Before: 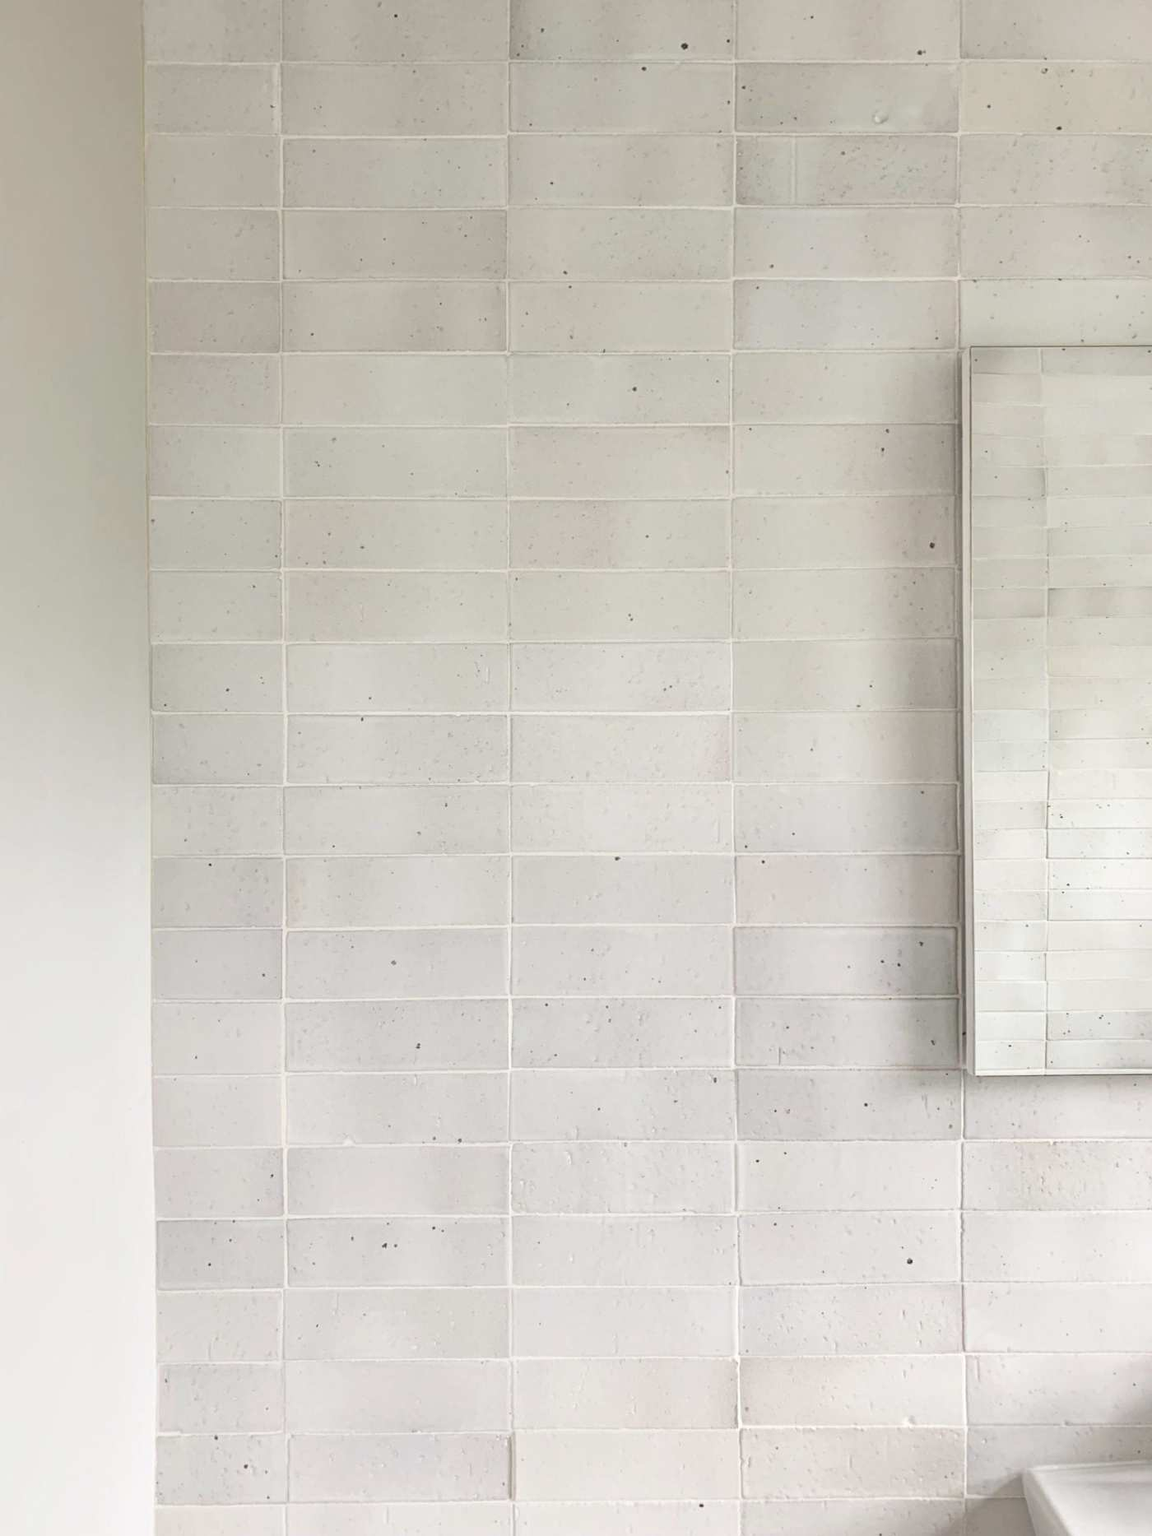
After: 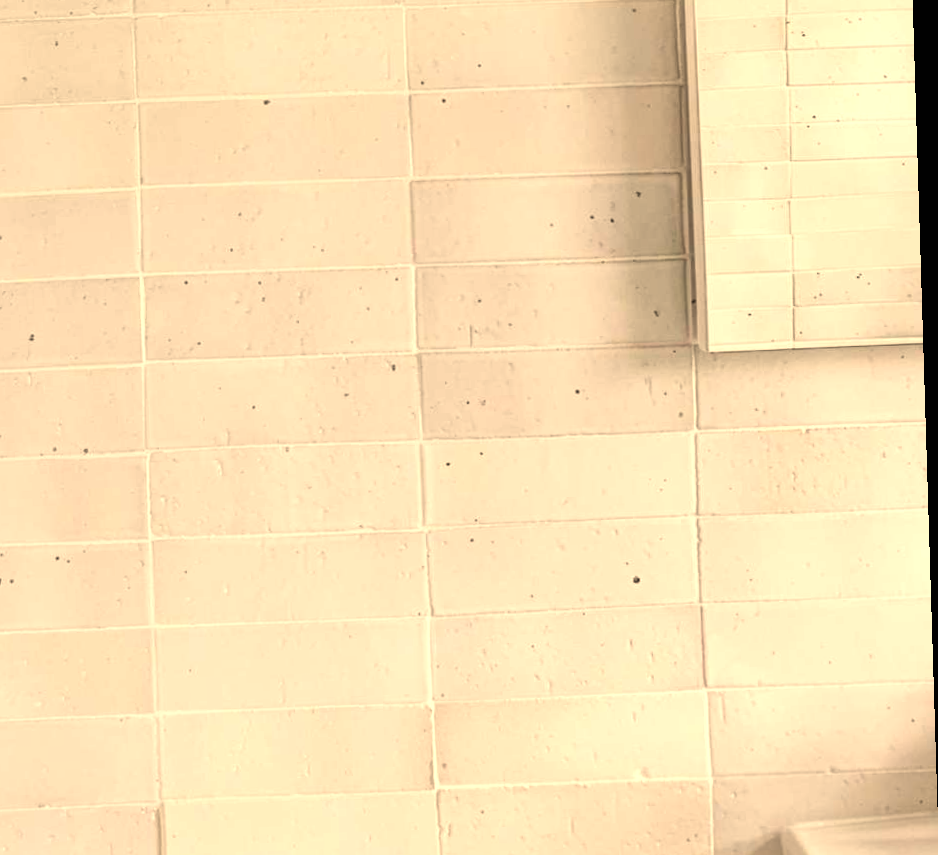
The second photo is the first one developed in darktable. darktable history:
exposure: black level correction 0, exposure 0.2 EV, compensate exposure bias true, compensate highlight preservation false
rotate and perspective: rotation -1.77°, lens shift (horizontal) 0.004, automatic cropping off
white balance: red 1.138, green 0.996, blue 0.812
crop and rotate: left 35.509%, top 50.238%, bottom 4.934%
